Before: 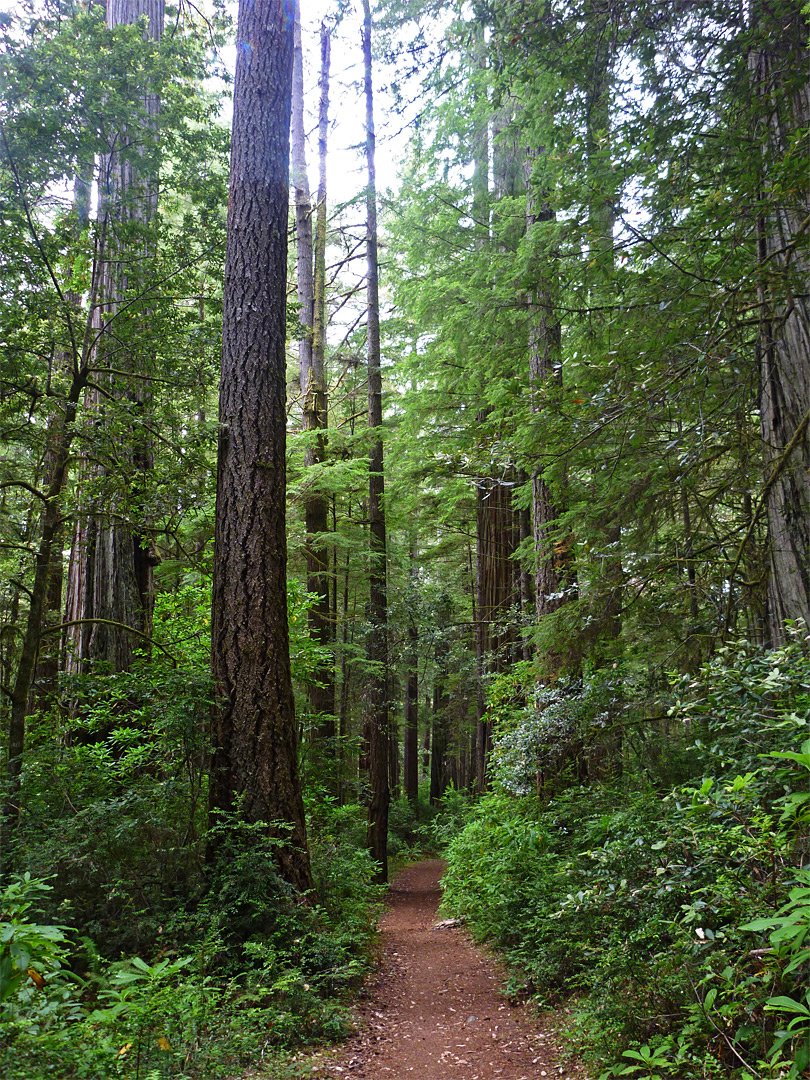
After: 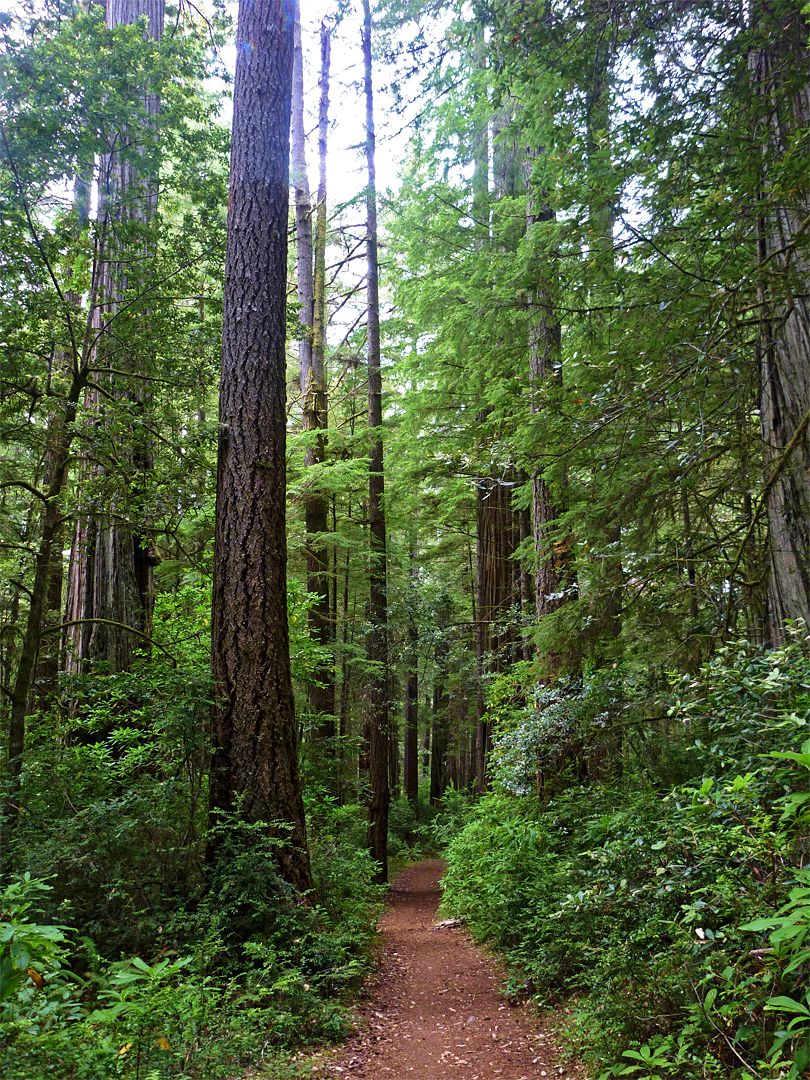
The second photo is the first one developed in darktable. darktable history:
velvia: strength 27.18%
local contrast: mode bilateral grid, contrast 20, coarseness 51, detail 119%, midtone range 0.2
